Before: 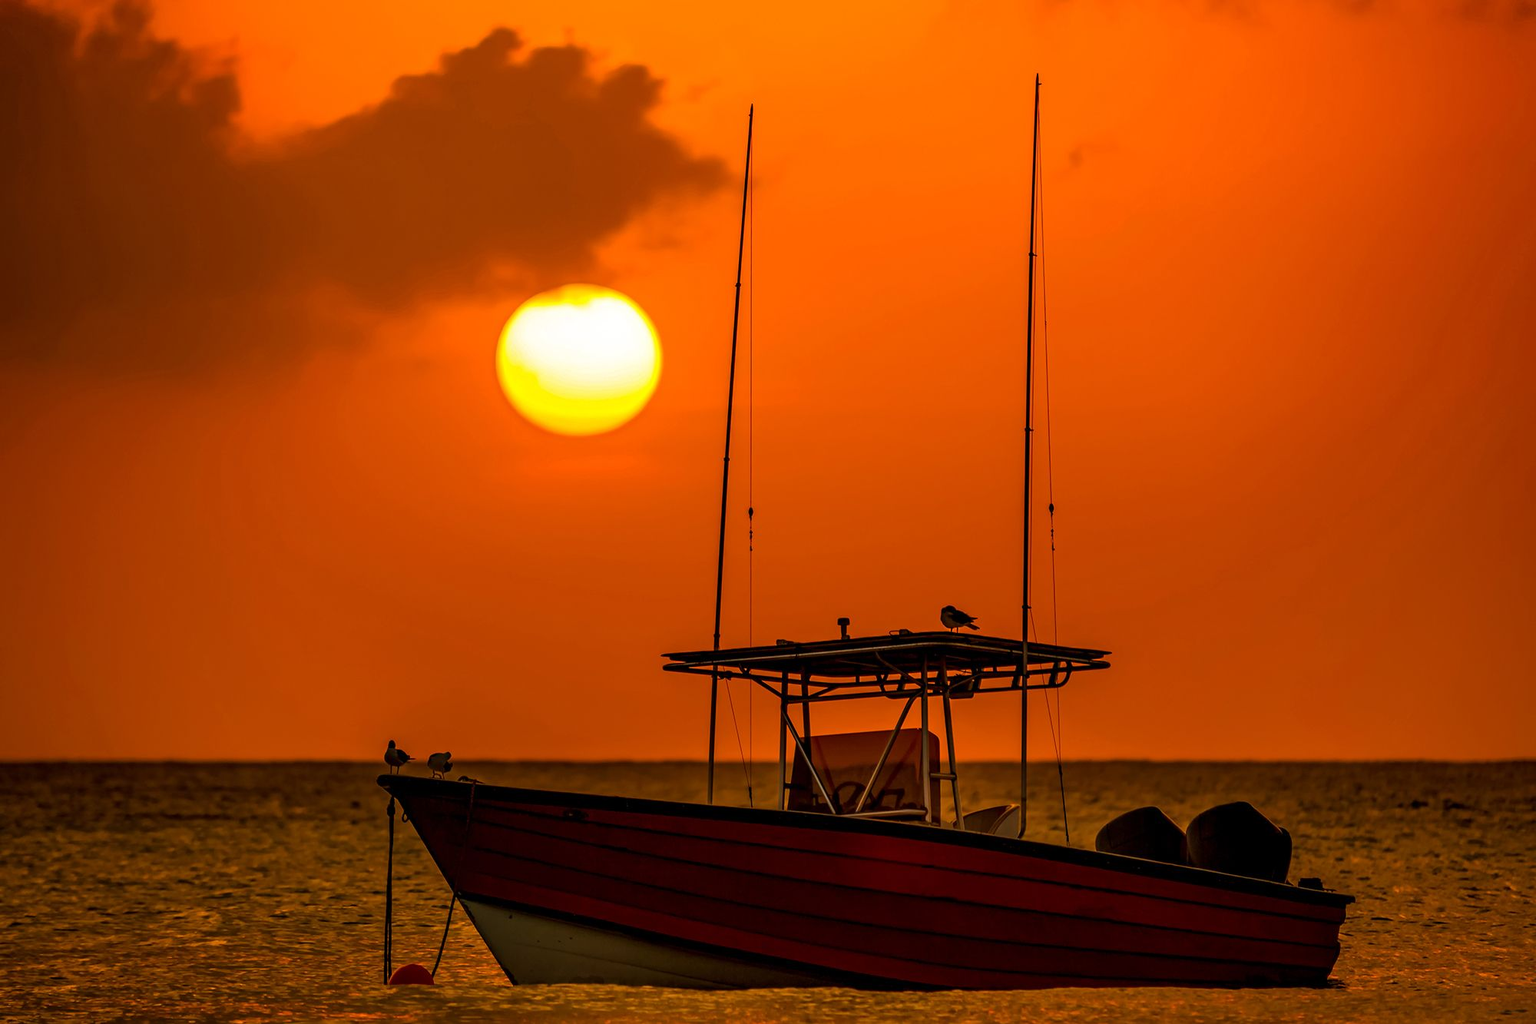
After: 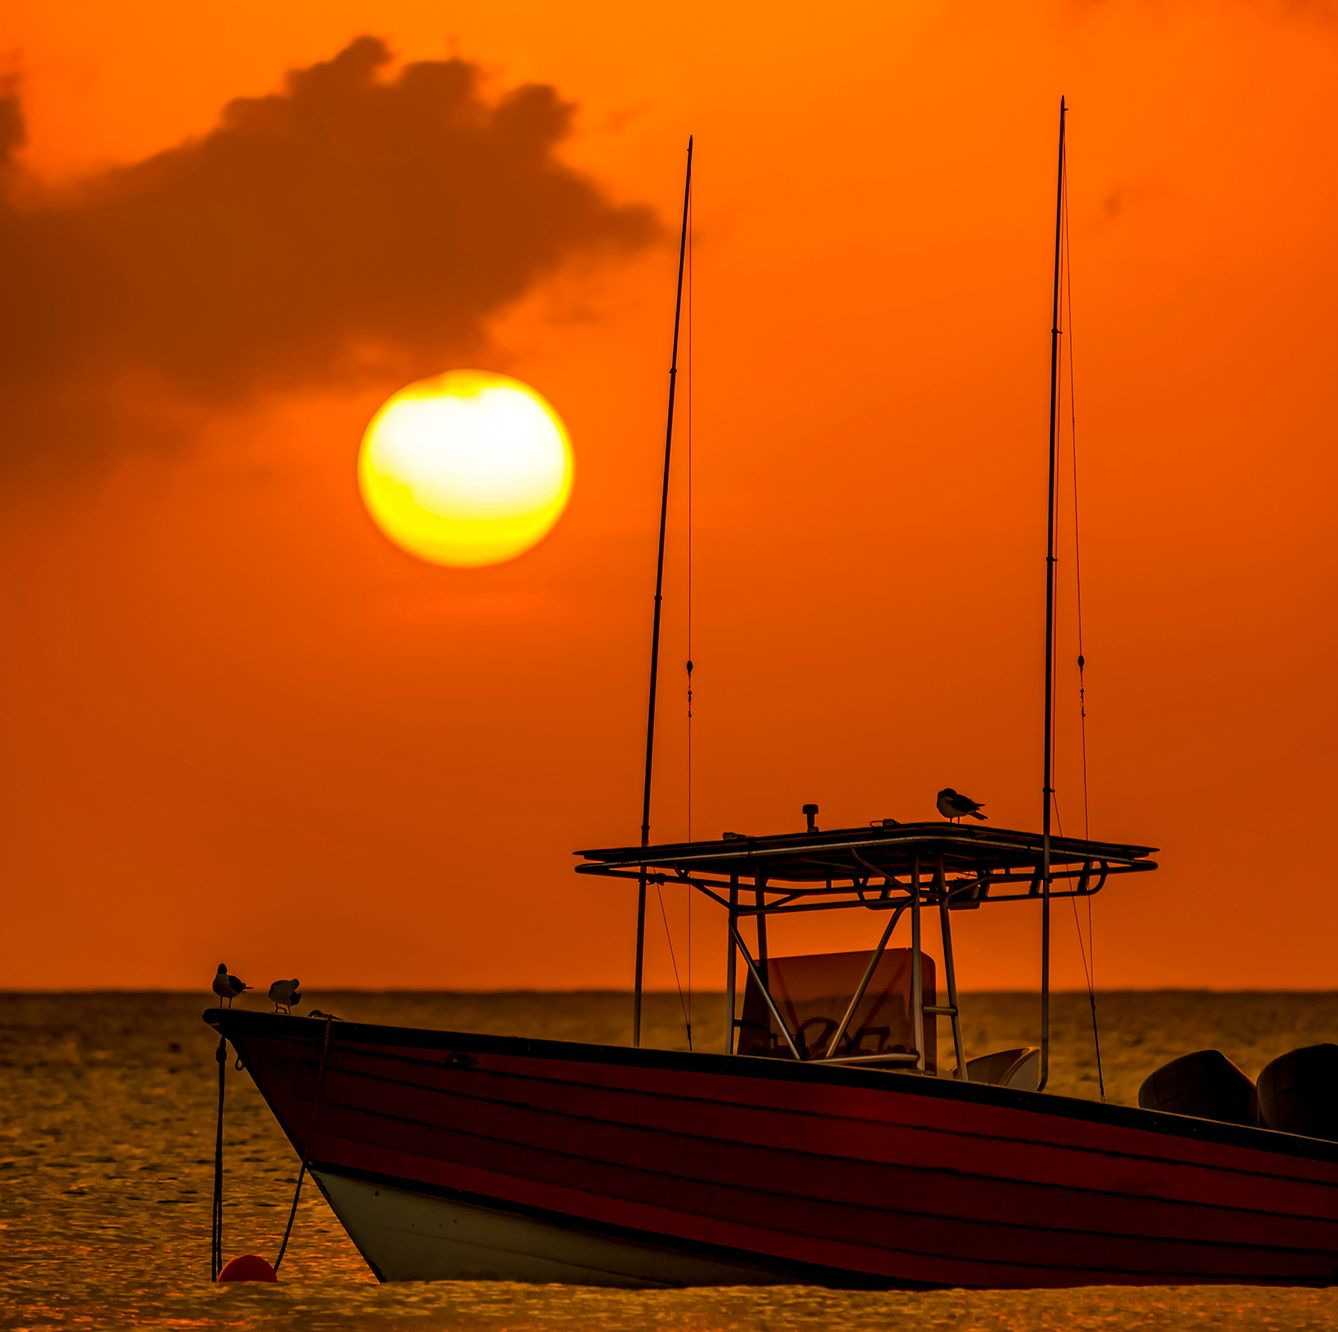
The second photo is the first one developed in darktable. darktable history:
crop and rotate: left 14.423%, right 18.63%
